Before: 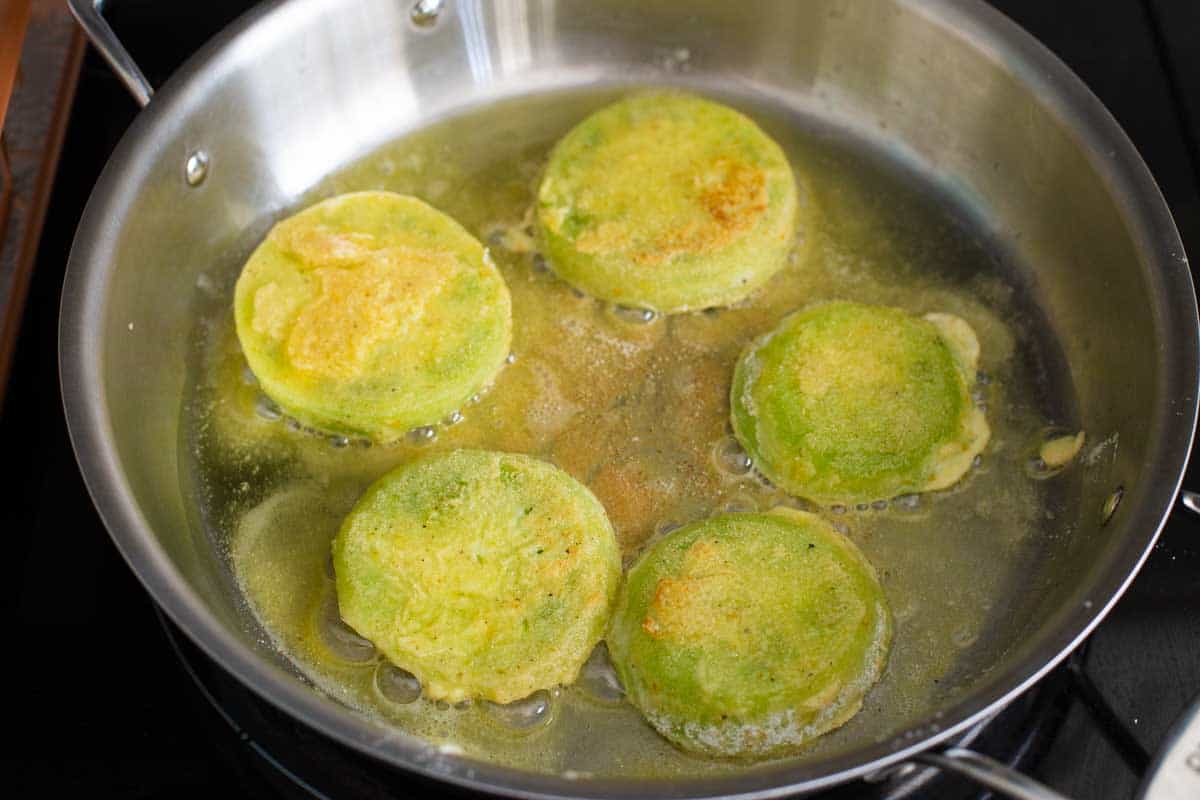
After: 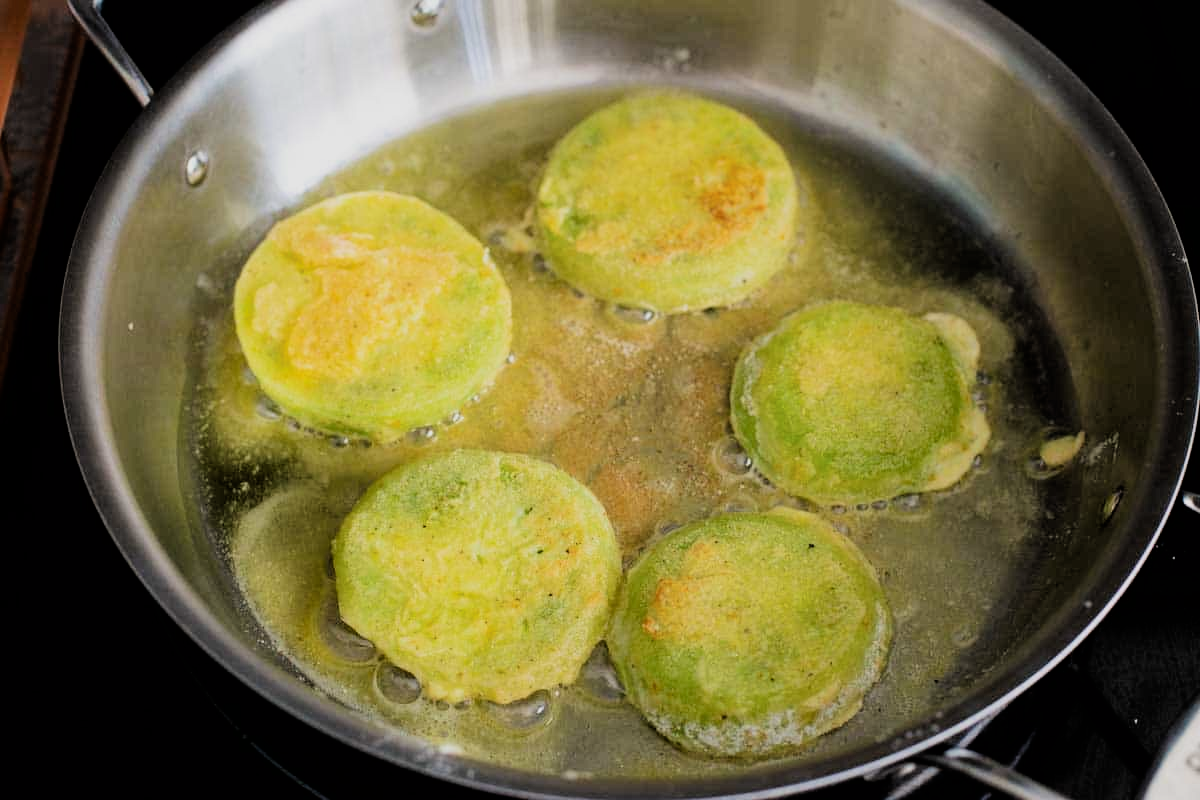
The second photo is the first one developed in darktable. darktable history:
filmic rgb: black relative exposure -5.01 EV, white relative exposure 3.97 EV, hardness 2.88, contrast 1.3
color zones: curves: ch0 [(0, 0.5) (0.143, 0.5) (0.286, 0.5) (0.429, 0.495) (0.571, 0.437) (0.714, 0.44) (0.857, 0.496) (1, 0.5)], mix 102.05%
